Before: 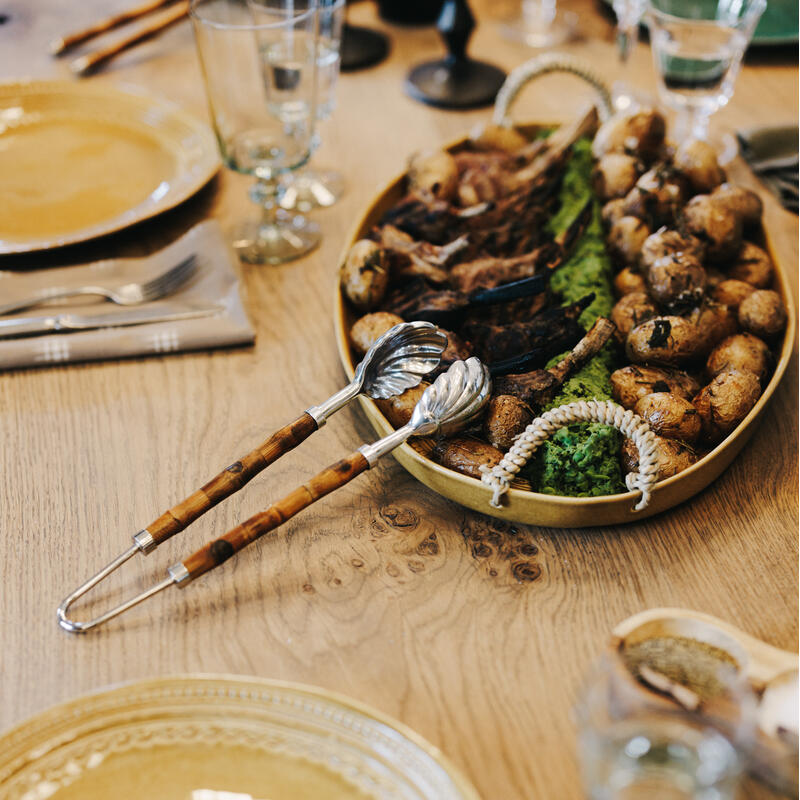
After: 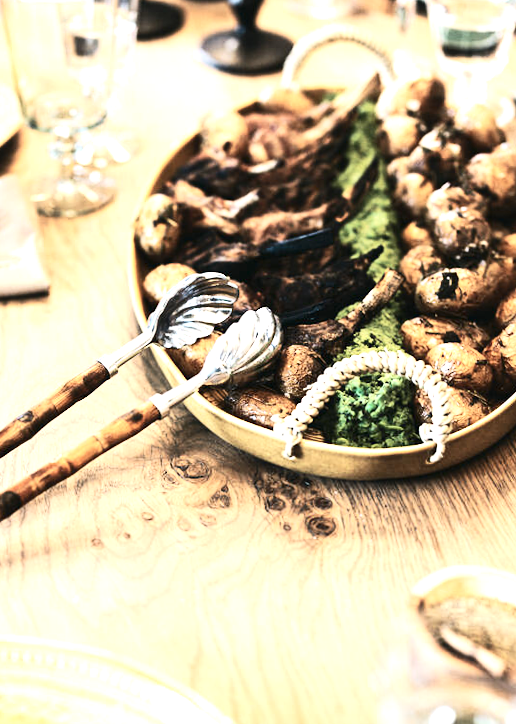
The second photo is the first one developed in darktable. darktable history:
contrast brightness saturation: contrast 0.25, saturation -0.31
rotate and perspective: rotation 0.215°, lens shift (vertical) -0.139, crop left 0.069, crop right 0.939, crop top 0.002, crop bottom 0.996
crop and rotate: left 24.034%, top 2.838%, right 6.406%, bottom 6.299%
exposure: black level correction 0, exposure 1.45 EV, compensate exposure bias true, compensate highlight preservation false
